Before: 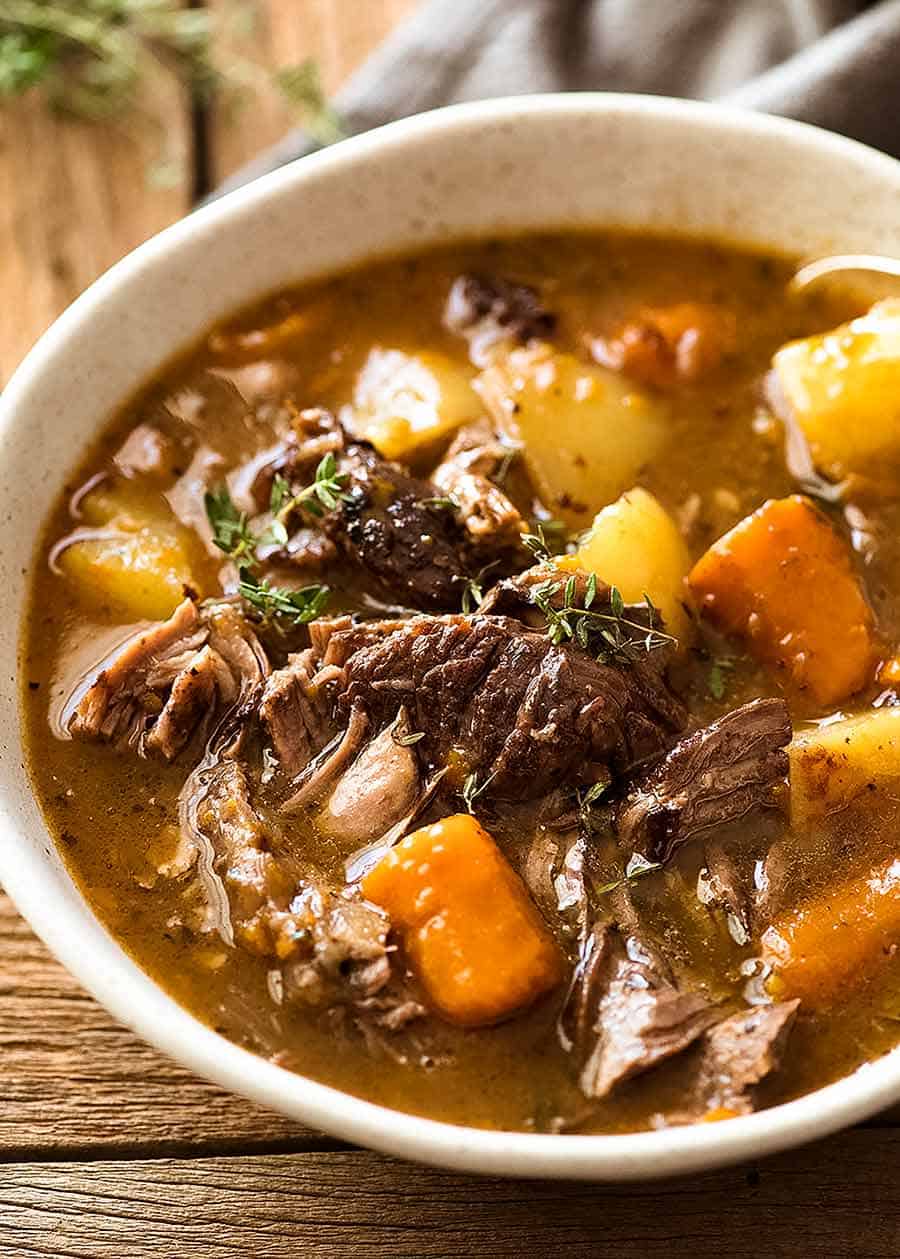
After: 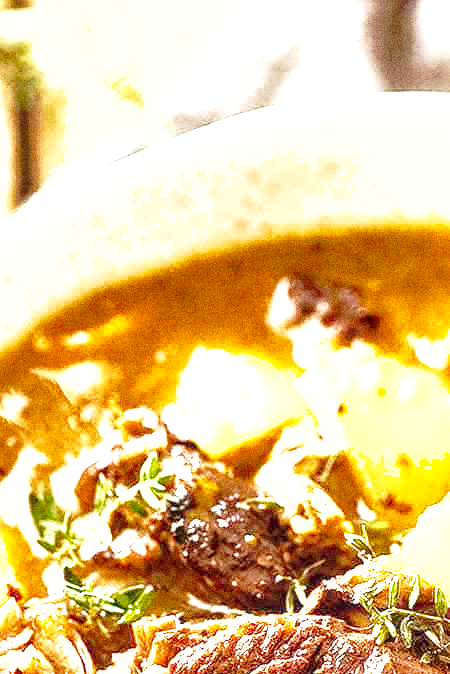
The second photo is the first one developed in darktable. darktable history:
crop: left 19.556%, right 30.401%, bottom 46.458%
base curve: curves: ch0 [(0, 0) (0.028, 0.03) (0.121, 0.232) (0.46, 0.748) (0.859, 0.968) (1, 1)], preserve colors none
exposure: black level correction 0, exposure 1.741 EV, compensate exposure bias true, compensate highlight preservation false
local contrast: on, module defaults
shadows and highlights: on, module defaults
grain: coarseness 0.09 ISO, strength 40%
